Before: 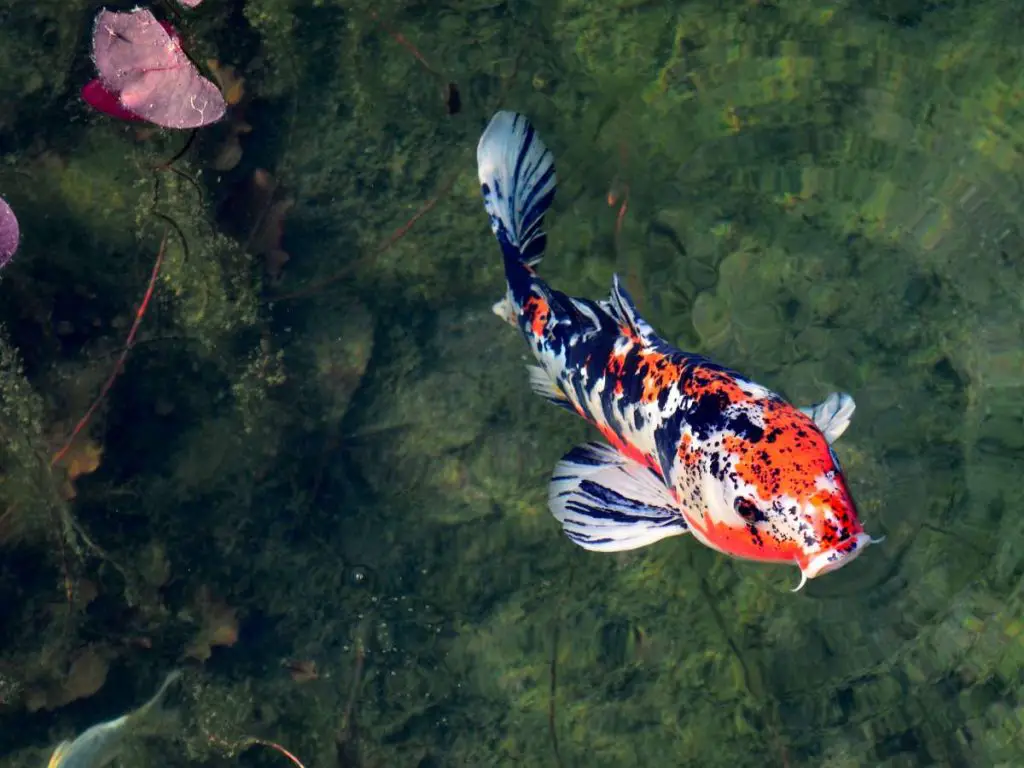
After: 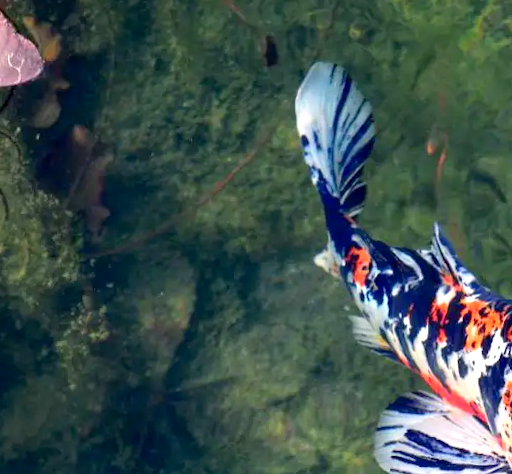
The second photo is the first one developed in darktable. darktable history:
base curve: preserve colors none
crop: left 17.835%, top 7.675%, right 32.881%, bottom 32.213%
levels: levels [0, 0.478, 1]
rotate and perspective: rotation -1.24°, automatic cropping off
exposure: black level correction 0.001, exposure 0.5 EV, compensate exposure bias true, compensate highlight preservation false
